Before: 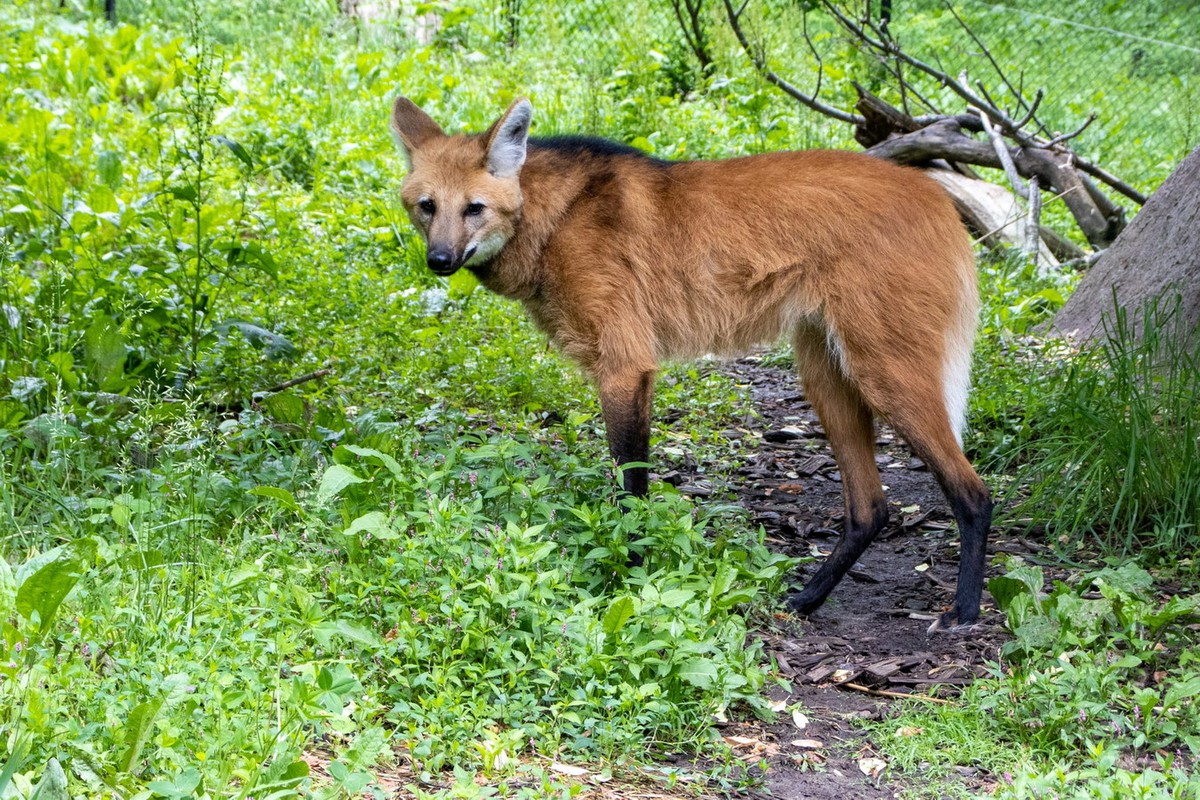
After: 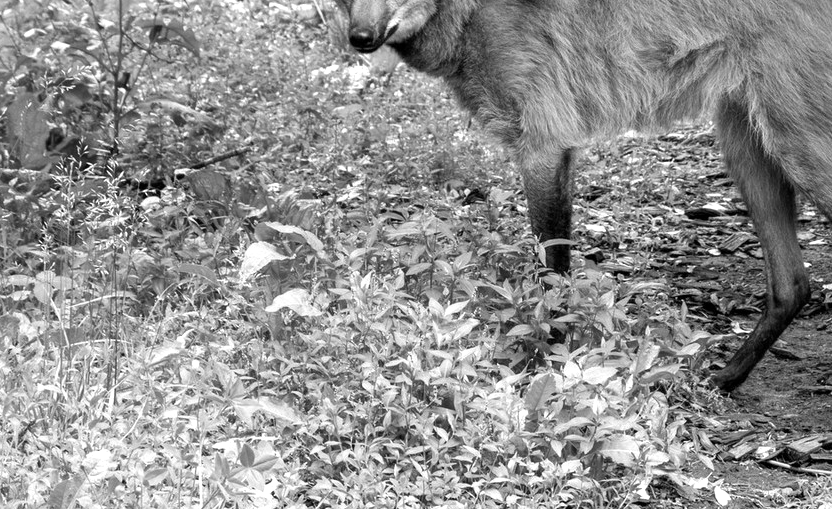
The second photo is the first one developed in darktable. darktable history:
color calibration: output gray [0.21, 0.42, 0.37, 0], illuminant custom, x 0.363, y 0.385, temperature 4521.45 K, saturation algorithm version 1 (2020)
crop: left 6.516%, top 27.93%, right 24.133%, bottom 8.358%
exposure: black level correction 0.001, exposure 0.5 EV, compensate highlight preservation false
